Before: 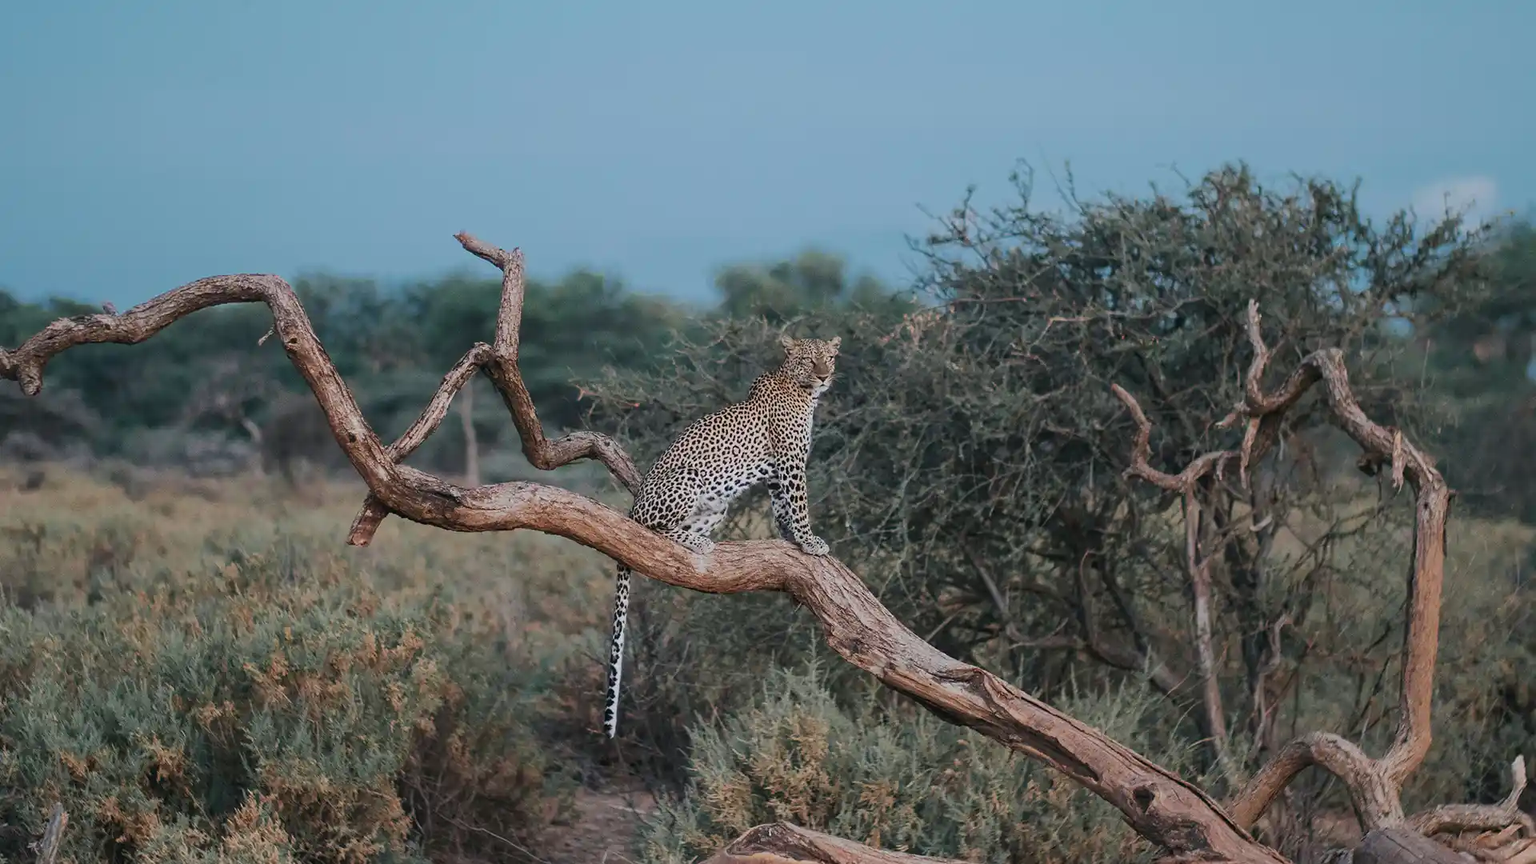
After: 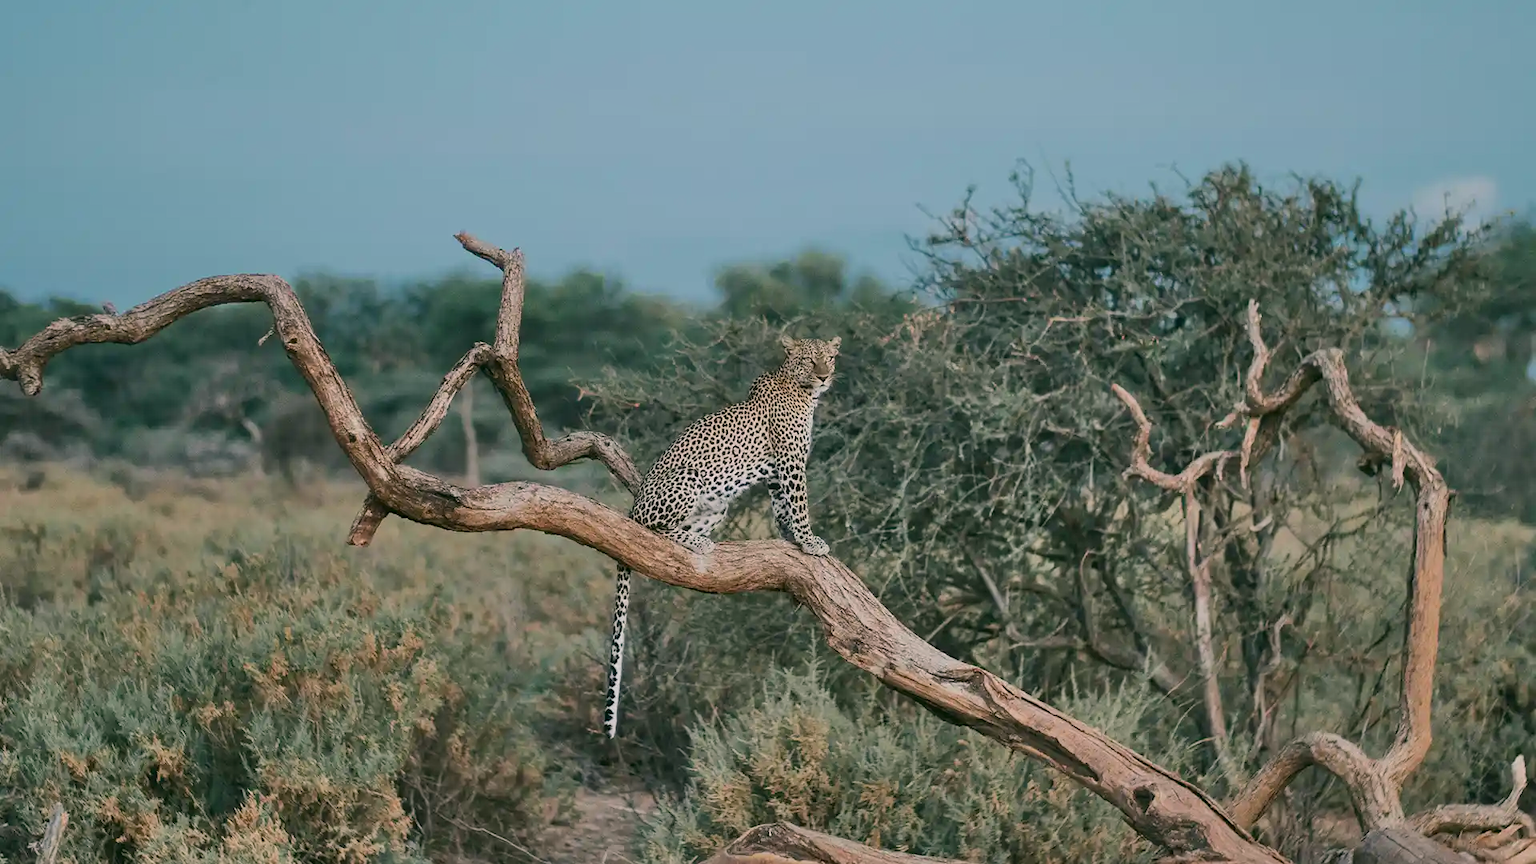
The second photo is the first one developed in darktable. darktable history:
color correction: highlights a* 4.21, highlights b* 4.93, shadows a* -8.3, shadows b* 4.88
shadows and highlights: shadows 74.09, highlights -25.65, soften with gaussian
